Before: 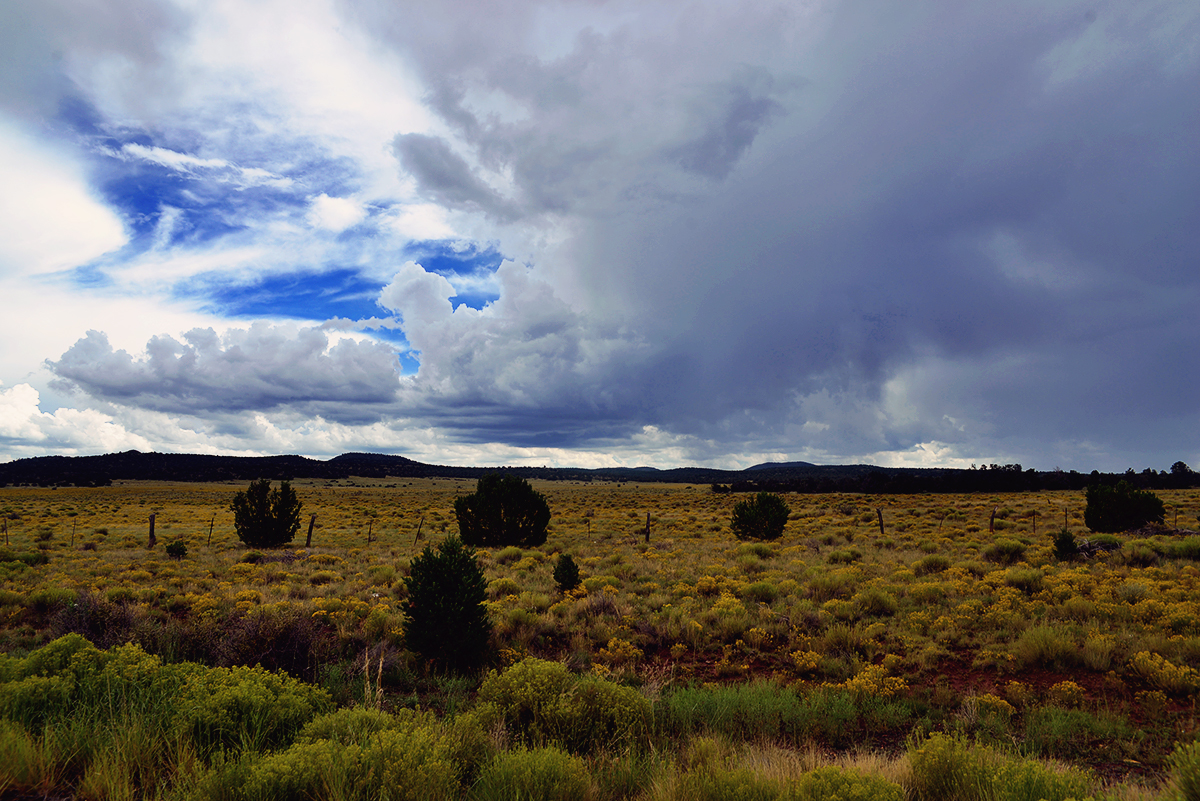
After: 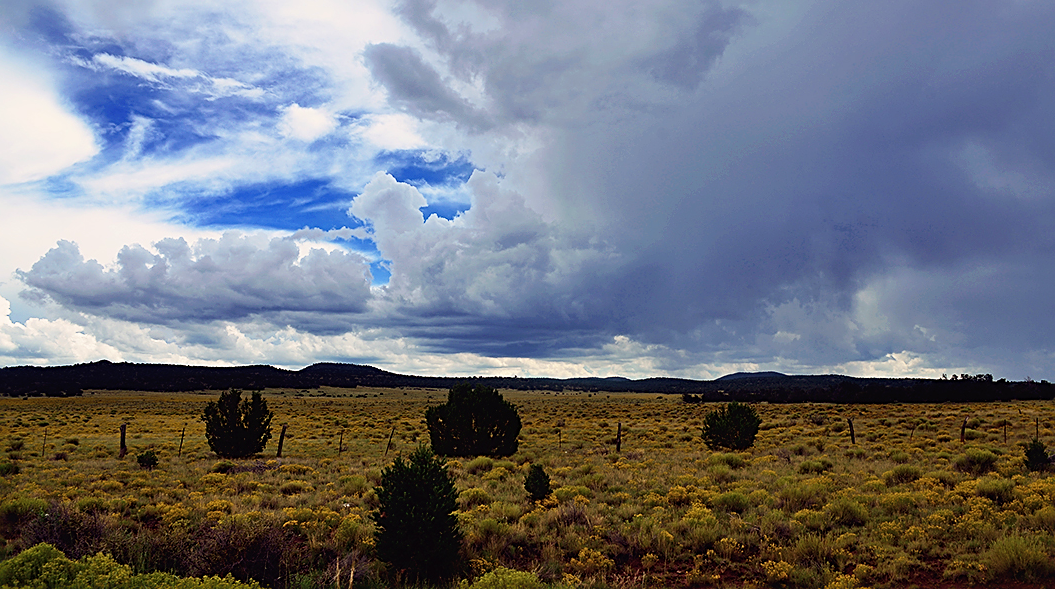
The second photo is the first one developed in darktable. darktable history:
velvia: strength 15%
crop and rotate: left 2.425%, top 11.305%, right 9.6%, bottom 15.08%
sharpen: on, module defaults
